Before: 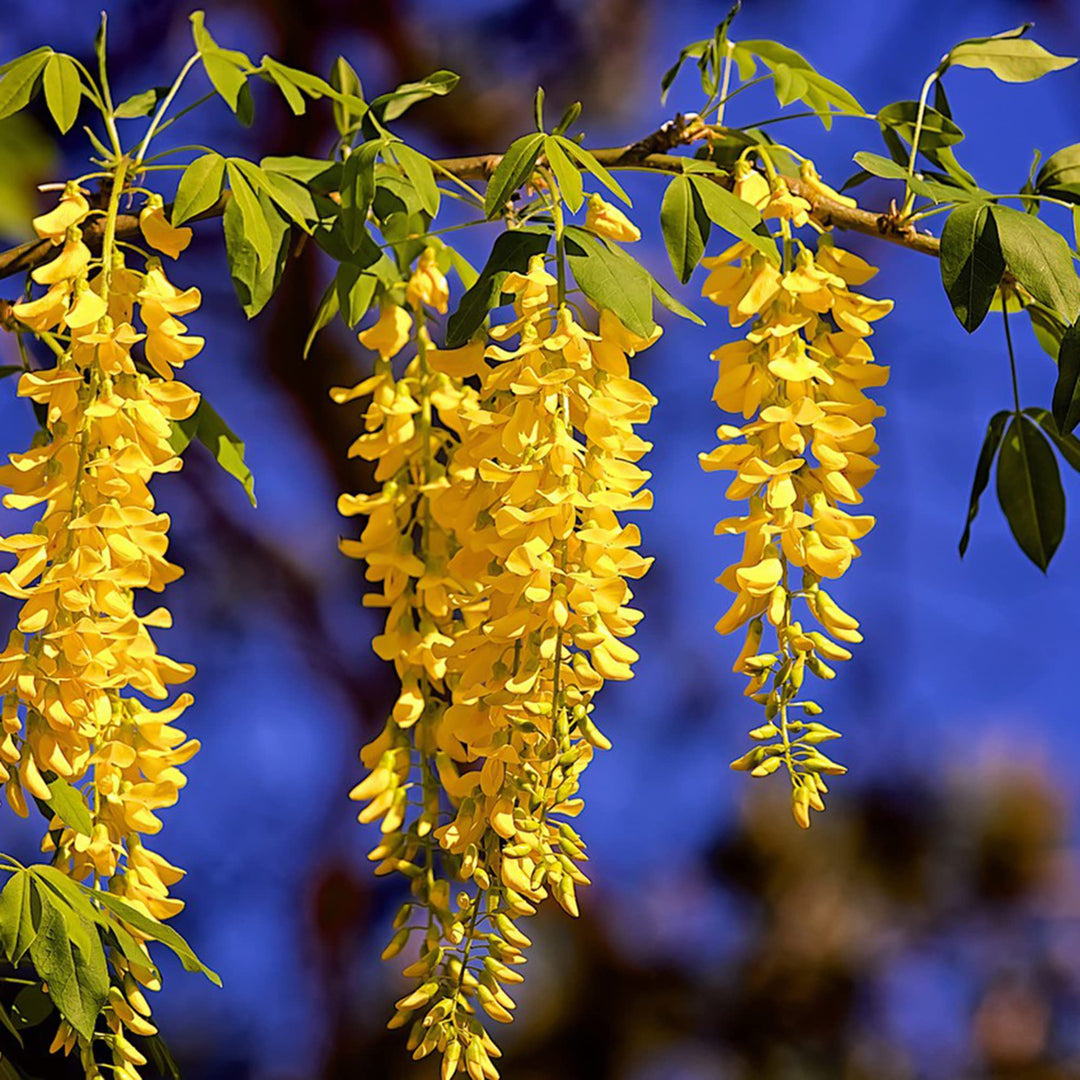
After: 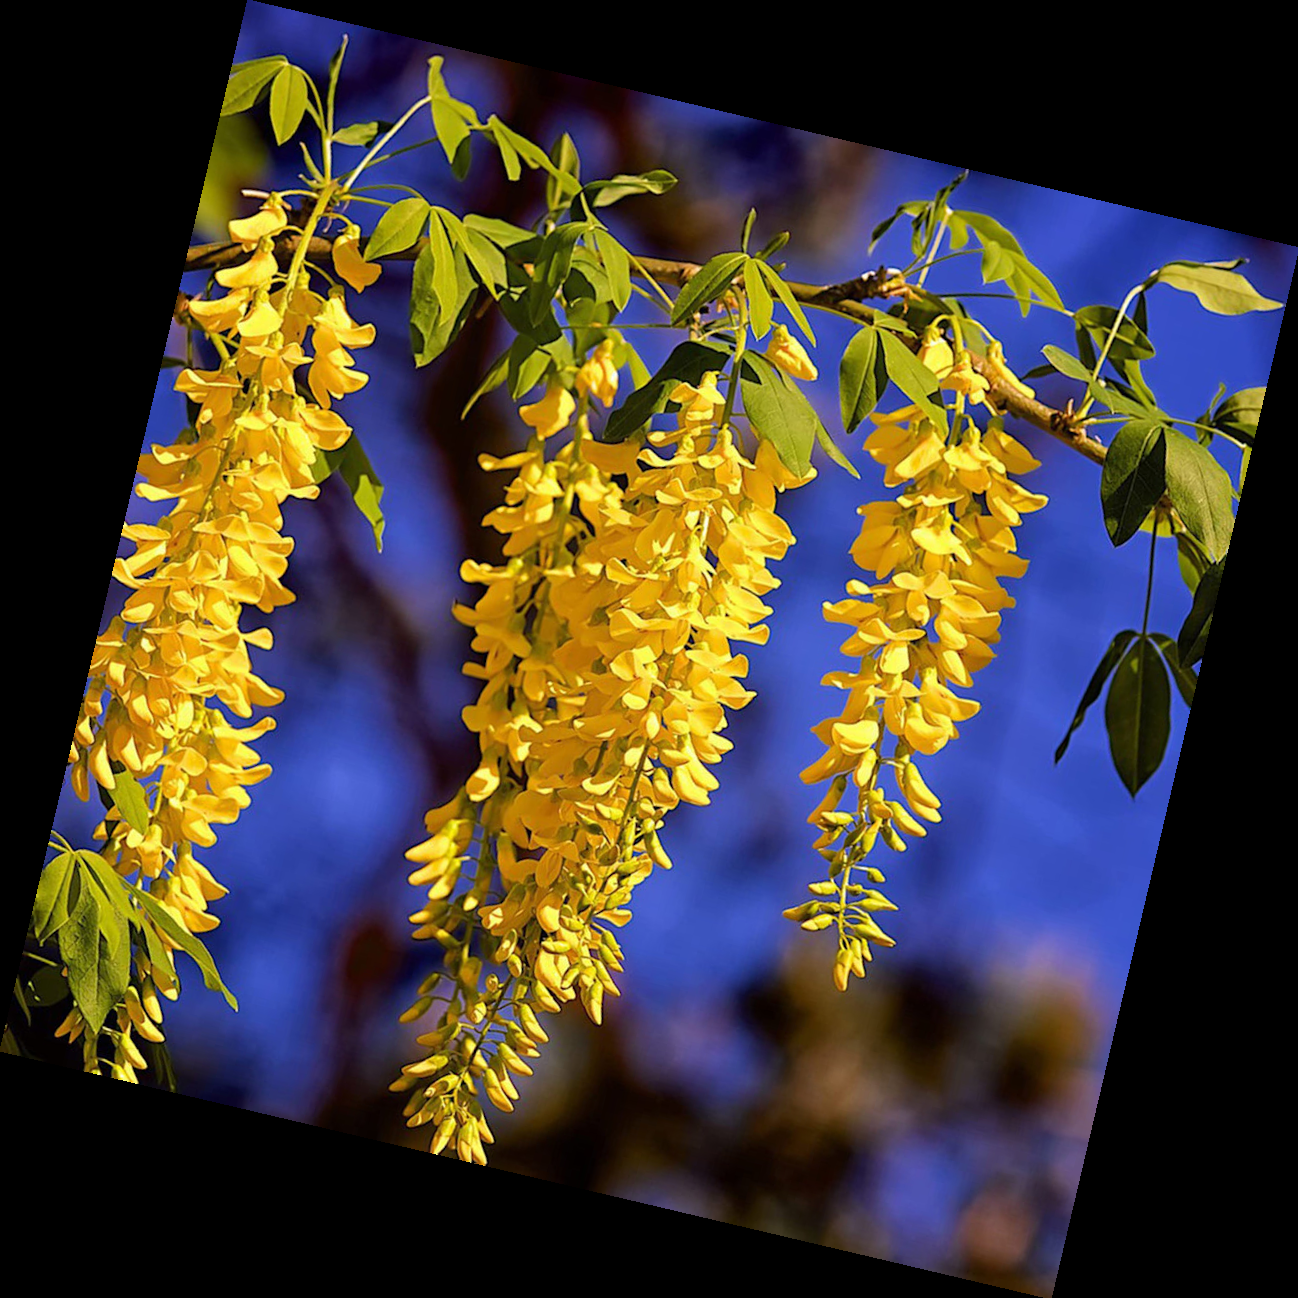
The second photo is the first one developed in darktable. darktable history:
rotate and perspective: rotation 13.27°, automatic cropping off
